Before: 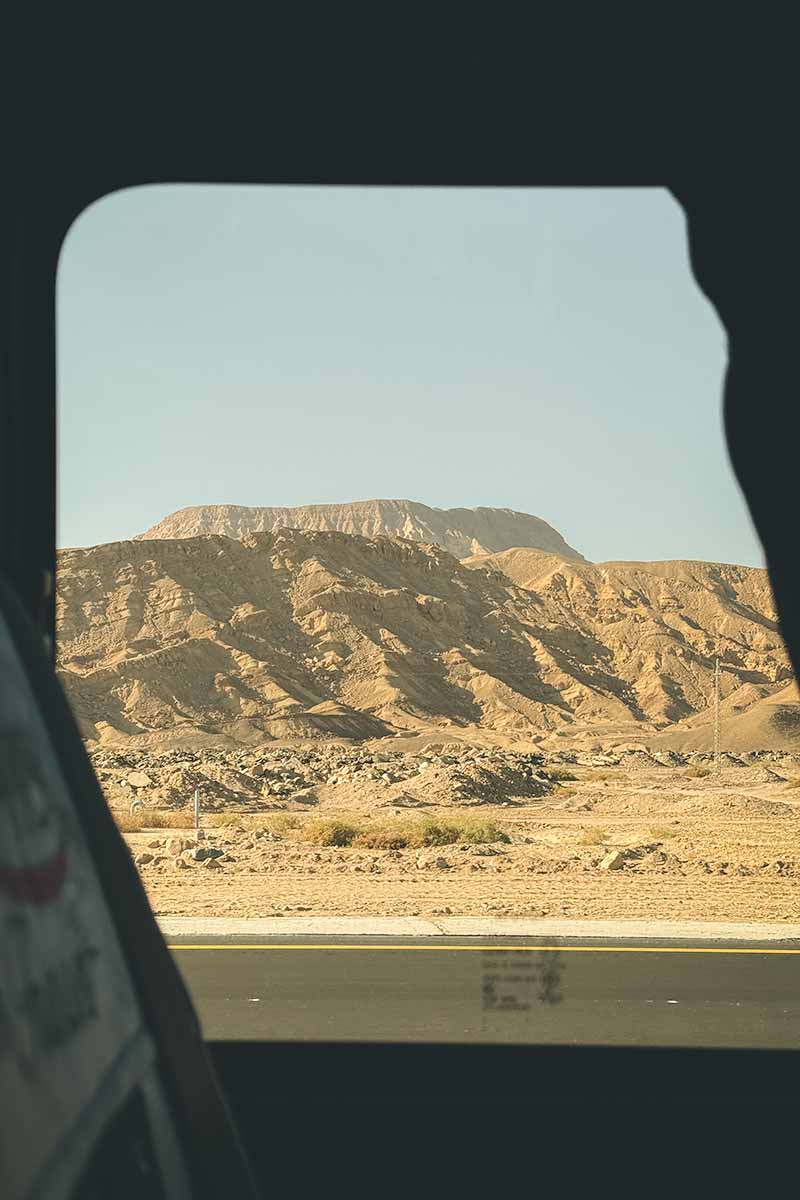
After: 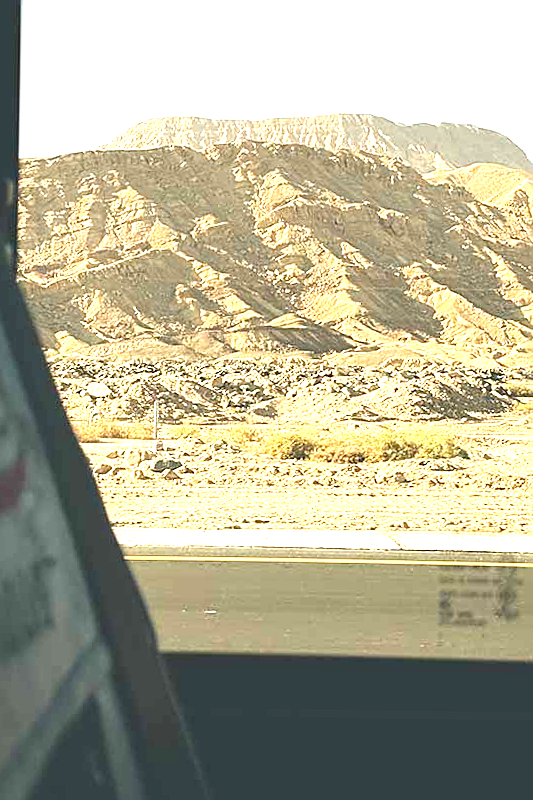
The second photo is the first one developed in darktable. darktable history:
crop and rotate: angle -0.82°, left 3.85%, top 31.828%, right 27.992%
sharpen: on, module defaults
exposure: black level correction 0, exposure 1.3 EV, compensate exposure bias true, compensate highlight preservation false
